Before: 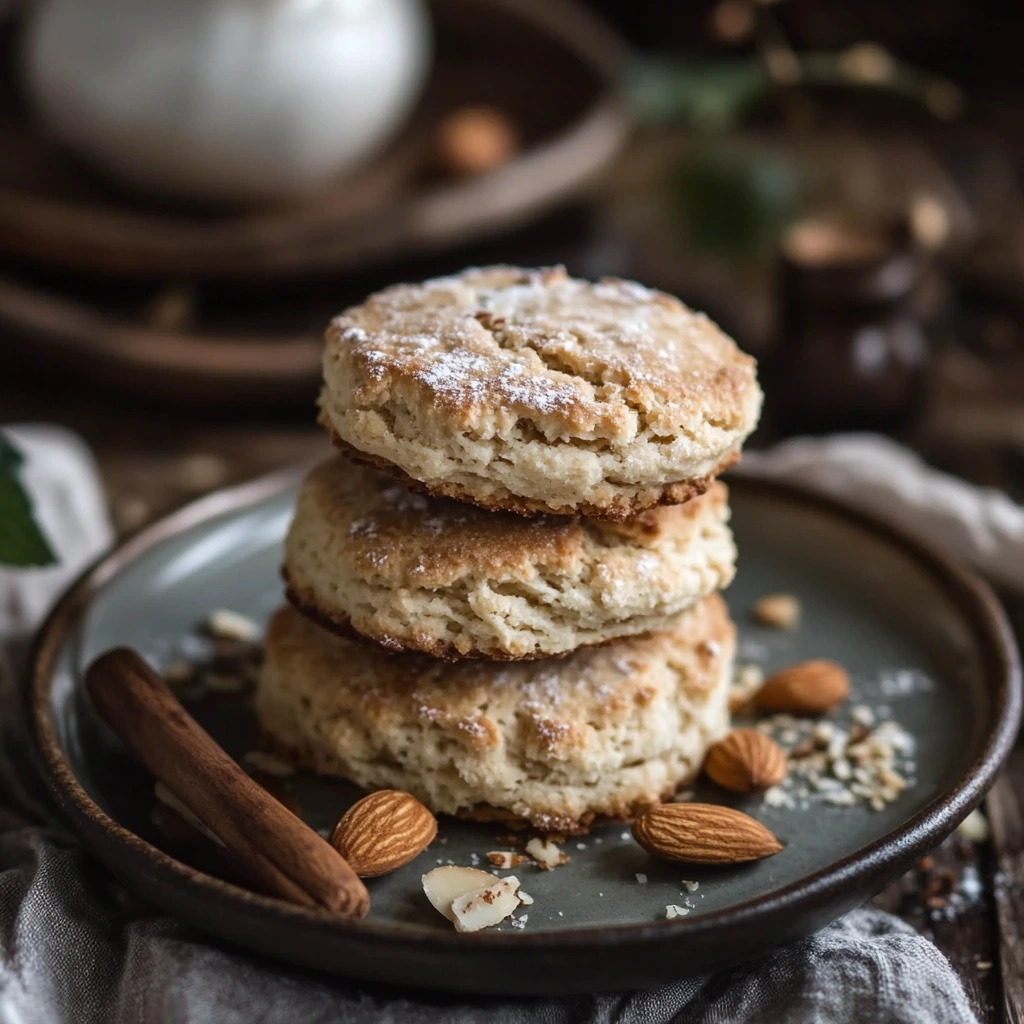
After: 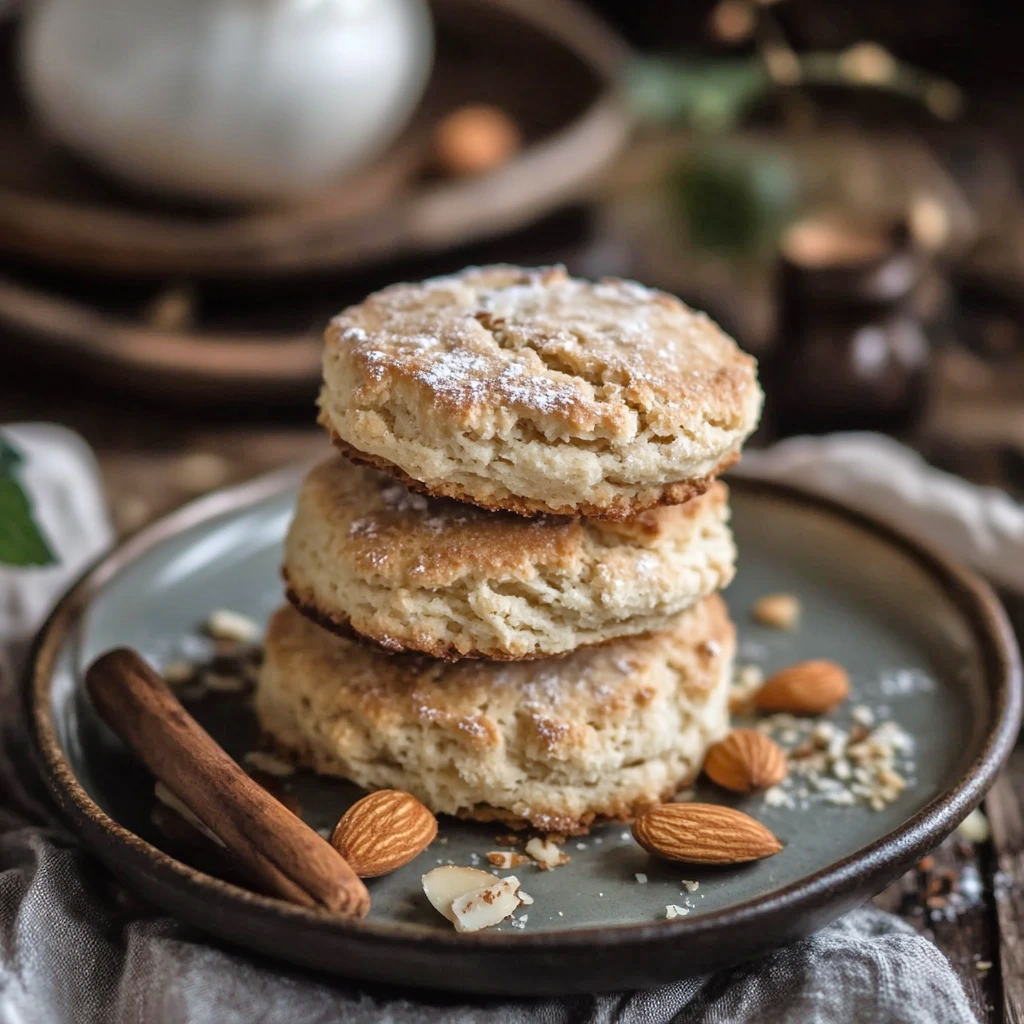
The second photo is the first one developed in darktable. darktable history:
tone equalizer: -7 EV 0.165 EV, -6 EV 0.607 EV, -5 EV 1.12 EV, -4 EV 1.35 EV, -3 EV 1.16 EV, -2 EV 0.6 EV, -1 EV 0.152 EV
